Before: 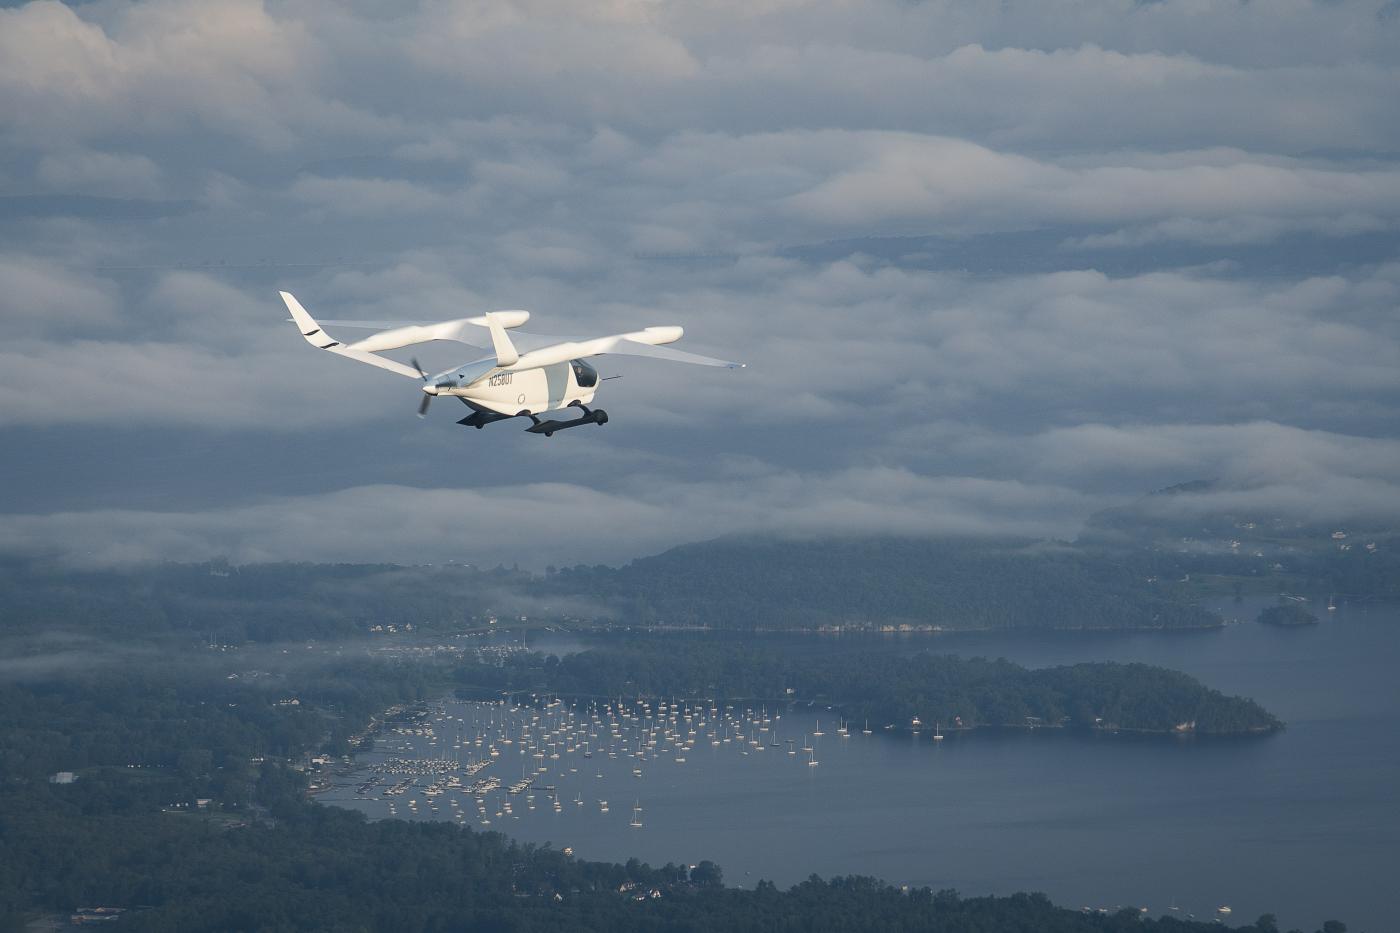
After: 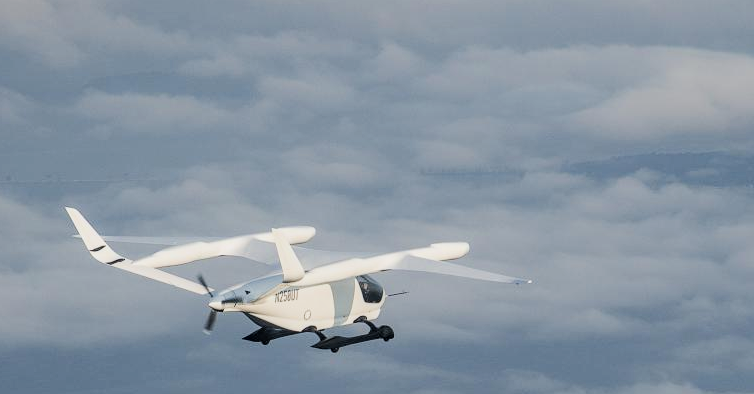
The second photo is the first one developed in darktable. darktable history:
local contrast: on, module defaults
filmic rgb: black relative exposure -7.65 EV, white relative exposure 4.56 EV, hardness 3.61, contrast 1.05
crop: left 15.306%, top 9.065%, right 30.789%, bottom 48.638%
tone equalizer: -8 EV -0.417 EV, -7 EV -0.389 EV, -6 EV -0.333 EV, -5 EV -0.222 EV, -3 EV 0.222 EV, -2 EV 0.333 EV, -1 EV 0.389 EV, +0 EV 0.417 EV, edges refinement/feathering 500, mask exposure compensation -1.25 EV, preserve details no
